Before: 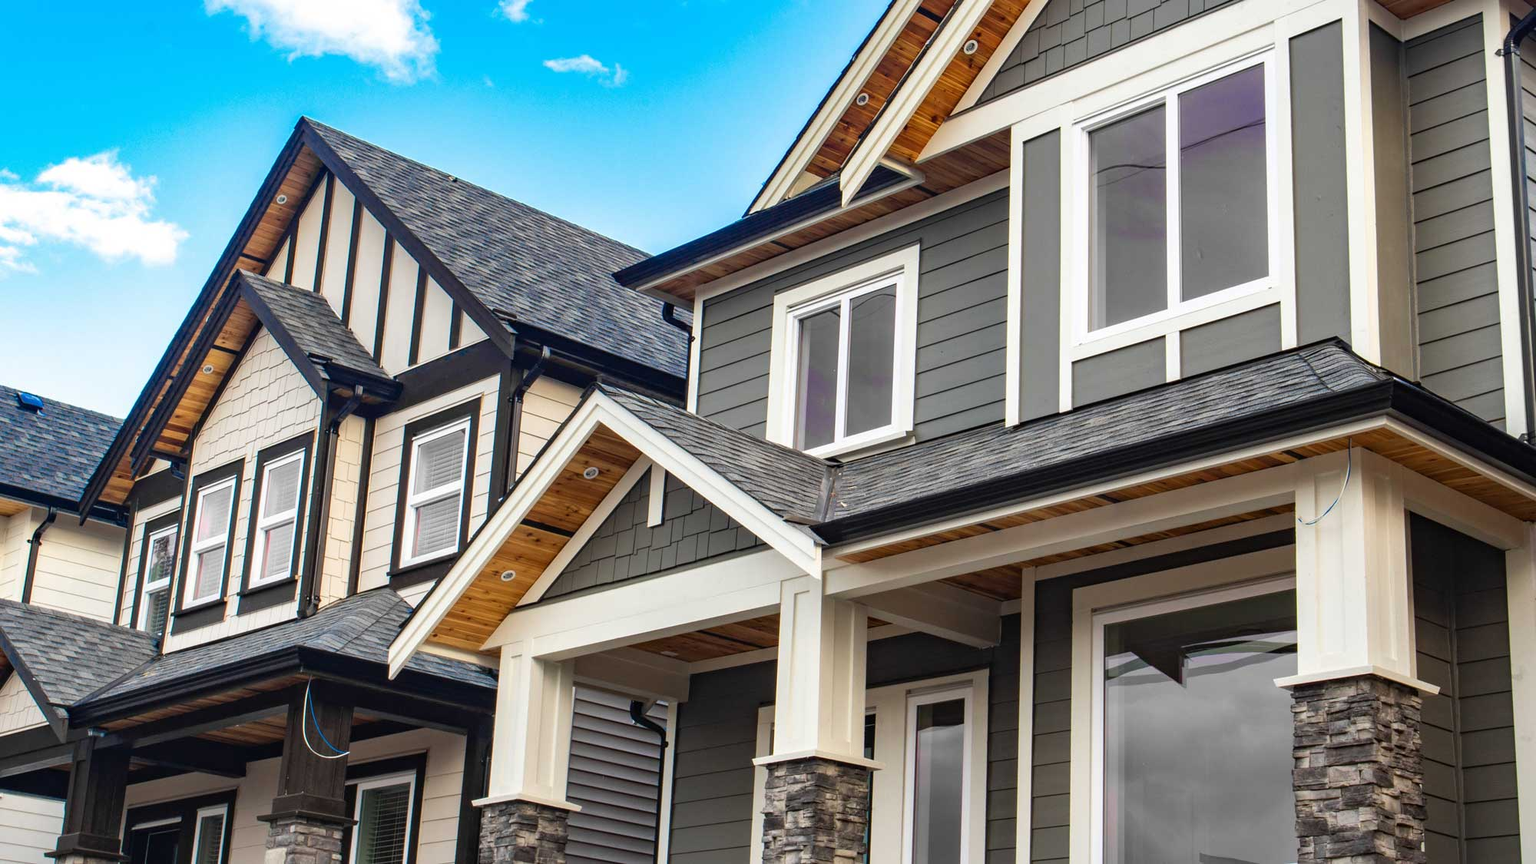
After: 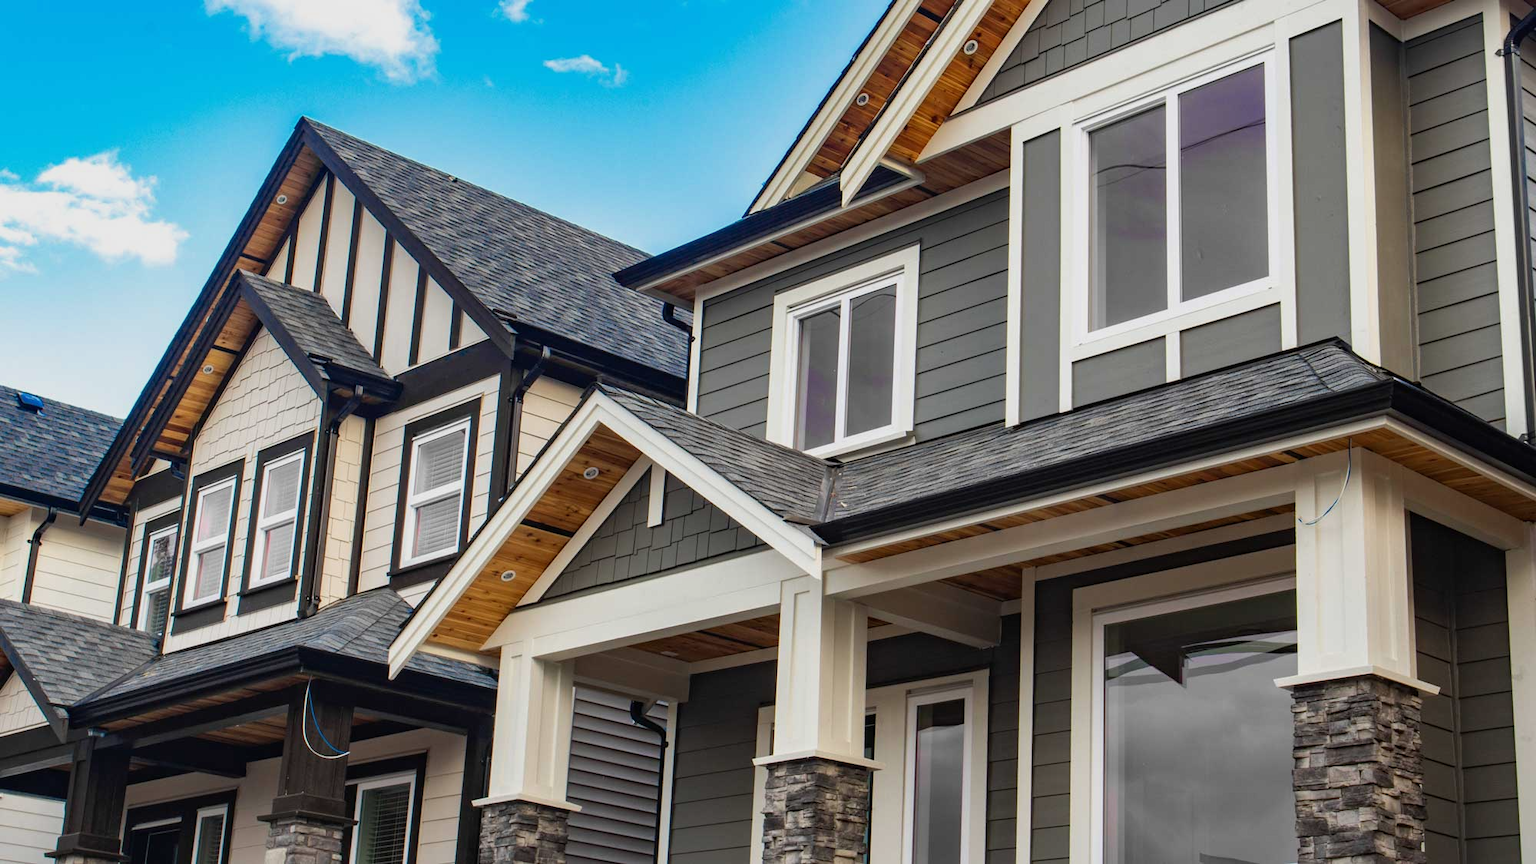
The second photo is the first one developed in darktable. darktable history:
exposure: exposure -0.308 EV, compensate highlight preservation false
